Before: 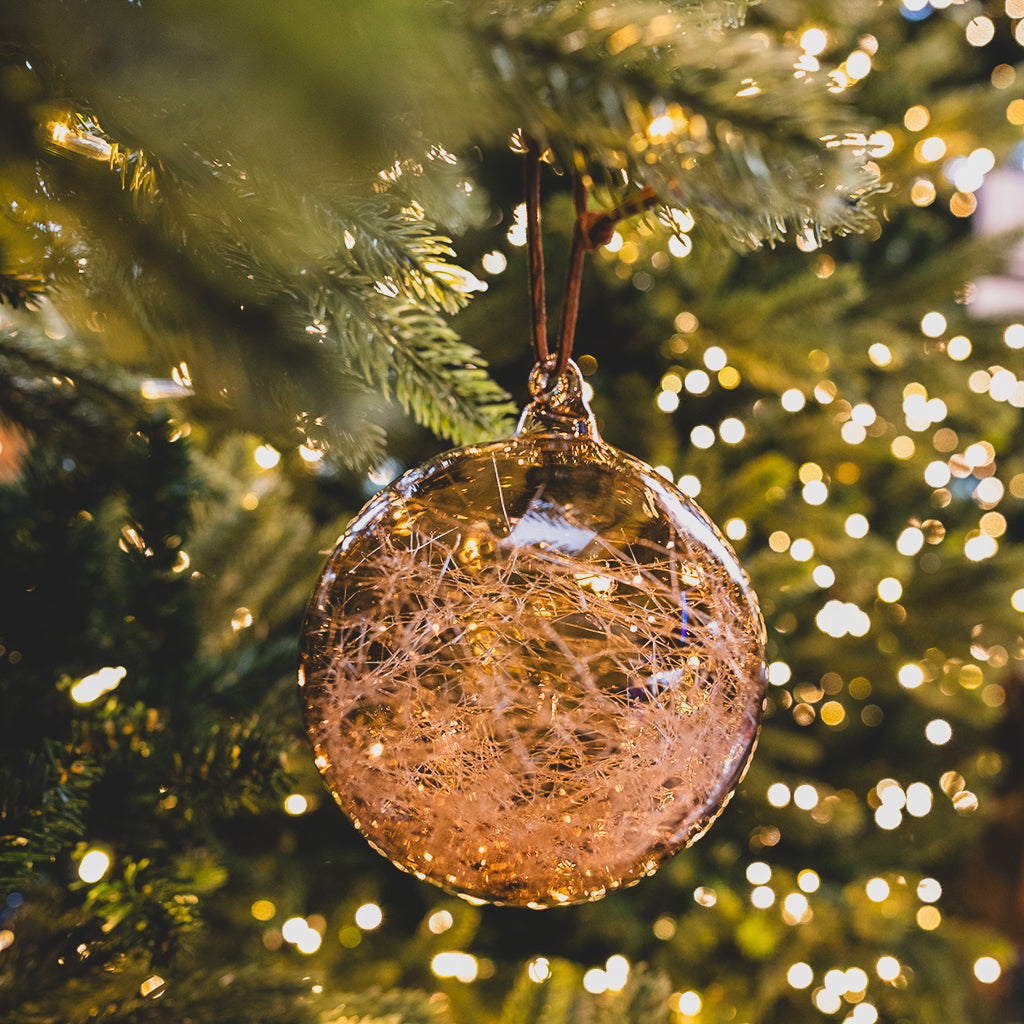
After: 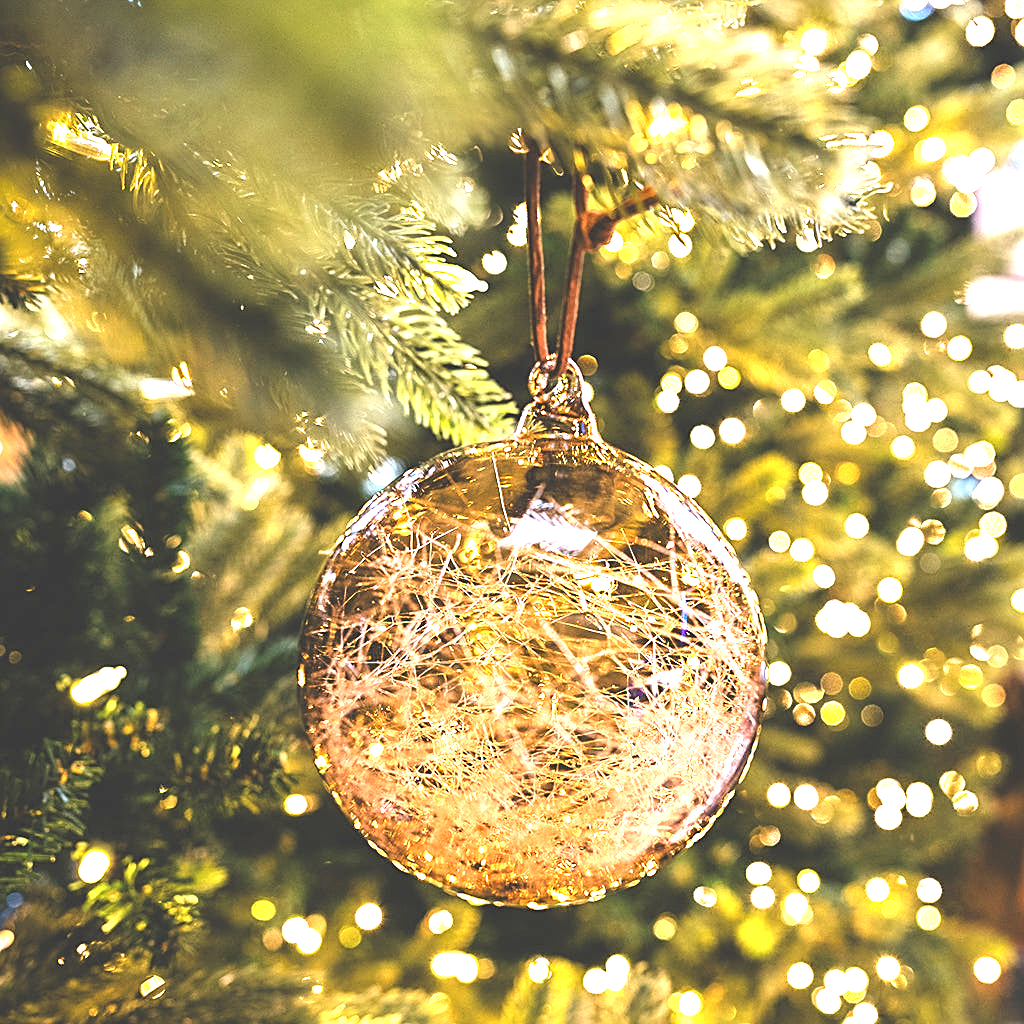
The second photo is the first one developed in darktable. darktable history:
exposure: black level correction 0, exposure 1.67 EV, compensate exposure bias true, compensate highlight preservation false
contrast brightness saturation: saturation -0.066
sharpen: on, module defaults
